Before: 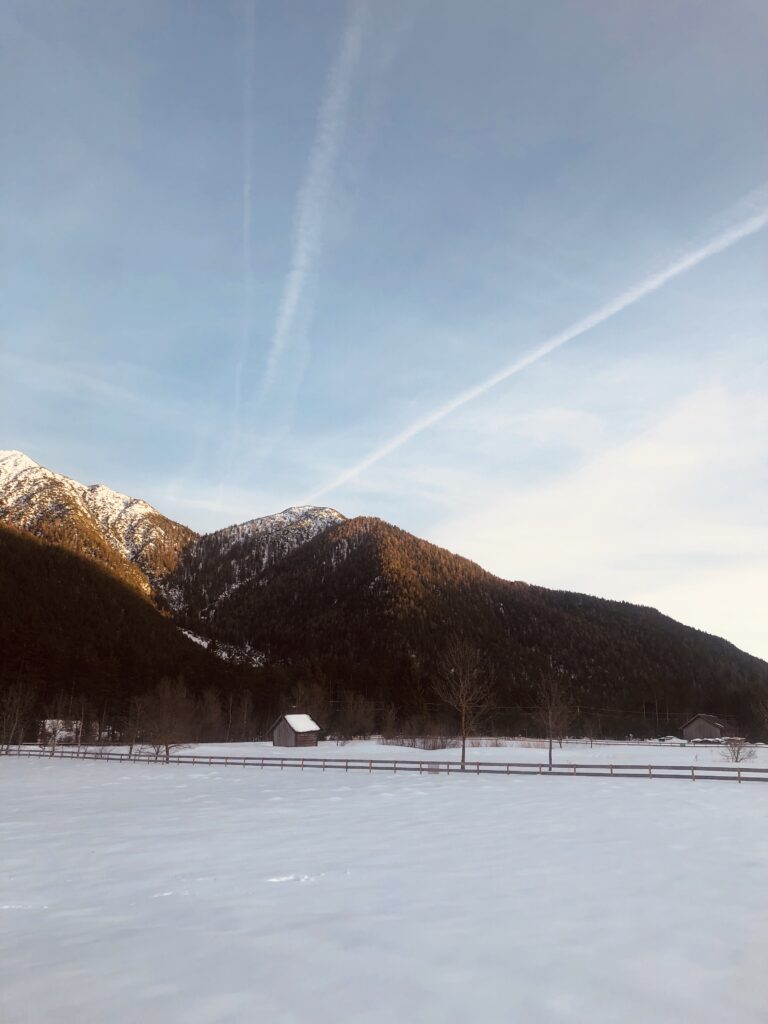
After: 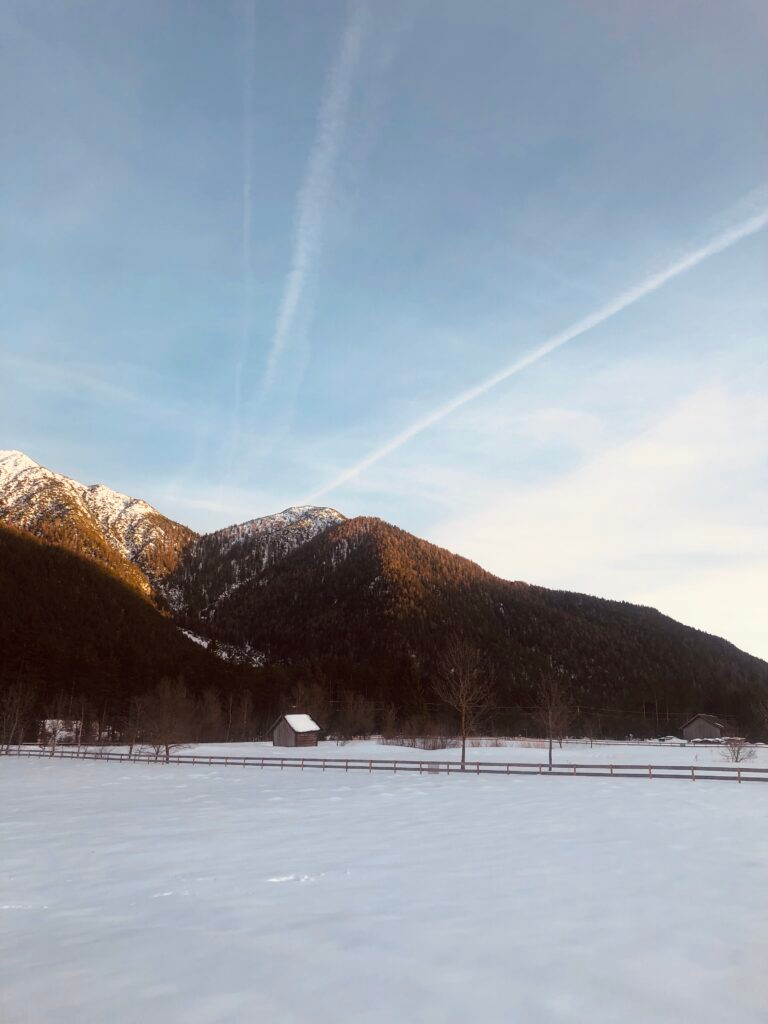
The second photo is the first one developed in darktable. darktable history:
color calibration: illuminant same as pipeline (D50), adaptation XYZ, x 0.346, y 0.357, temperature 5018.4 K
